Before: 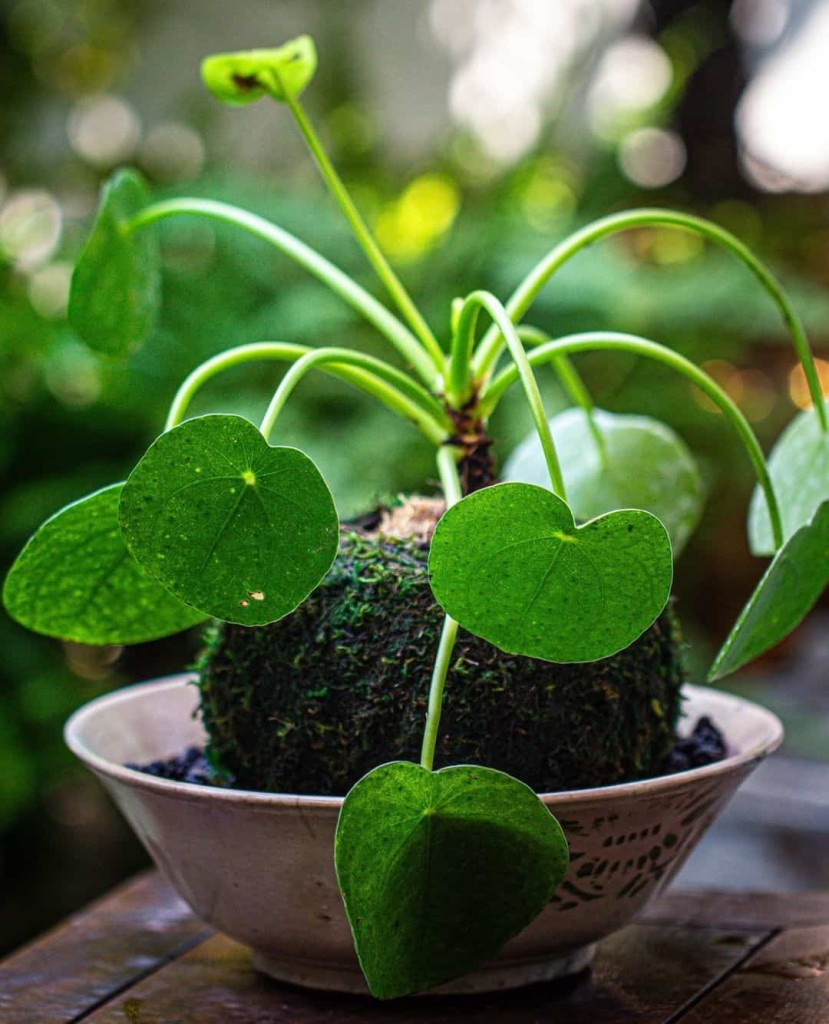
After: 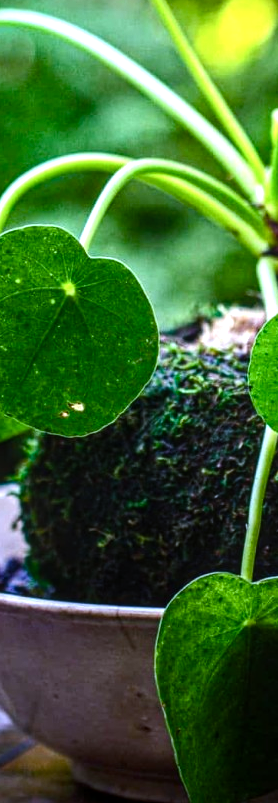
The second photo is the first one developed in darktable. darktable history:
color balance rgb: perceptual saturation grading › global saturation 20%, perceptual saturation grading › highlights -25%, perceptual saturation grading › shadows 25%
crop and rotate: left 21.77%, top 18.528%, right 44.676%, bottom 2.997%
tone equalizer: -8 EV -0.75 EV, -7 EV -0.7 EV, -6 EV -0.6 EV, -5 EV -0.4 EV, -3 EV 0.4 EV, -2 EV 0.6 EV, -1 EV 0.7 EV, +0 EV 0.75 EV, edges refinement/feathering 500, mask exposure compensation -1.57 EV, preserve details no
tone curve: preserve colors none
local contrast: detail 110%
white balance: red 0.948, green 1.02, blue 1.176
